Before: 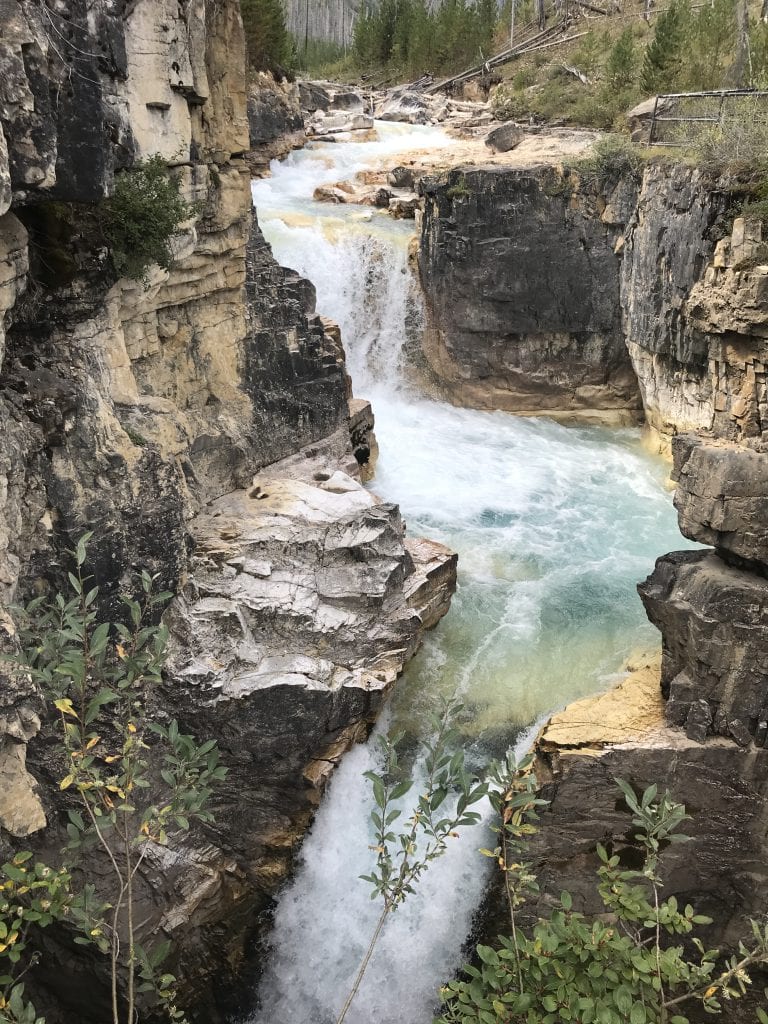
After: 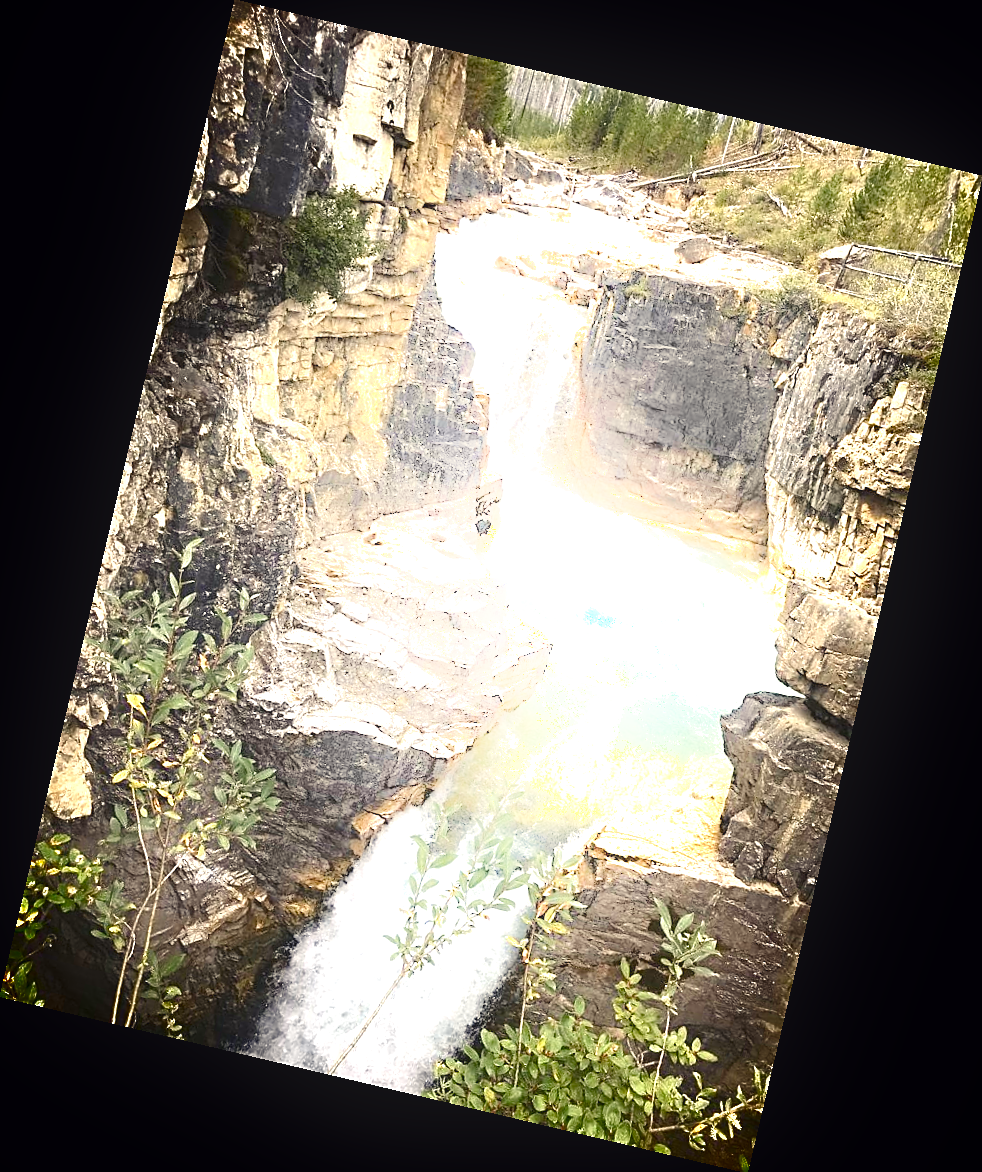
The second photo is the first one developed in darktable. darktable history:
exposure: black level correction 0.001, exposure 1.398 EV, compensate exposure bias true, compensate highlight preservation false
rotate and perspective: rotation 13.27°, automatic cropping off
shadows and highlights: shadows -90, highlights 90, soften with gaussian
color balance rgb: shadows lift › chroma 3%, shadows lift › hue 280.8°, power › hue 330°, highlights gain › chroma 3%, highlights gain › hue 75.6°, global offset › luminance 0.7%, perceptual saturation grading › global saturation 20%, perceptual saturation grading › highlights -25%, perceptual saturation grading › shadows 50%, global vibrance 20.33%
sharpen: on, module defaults
